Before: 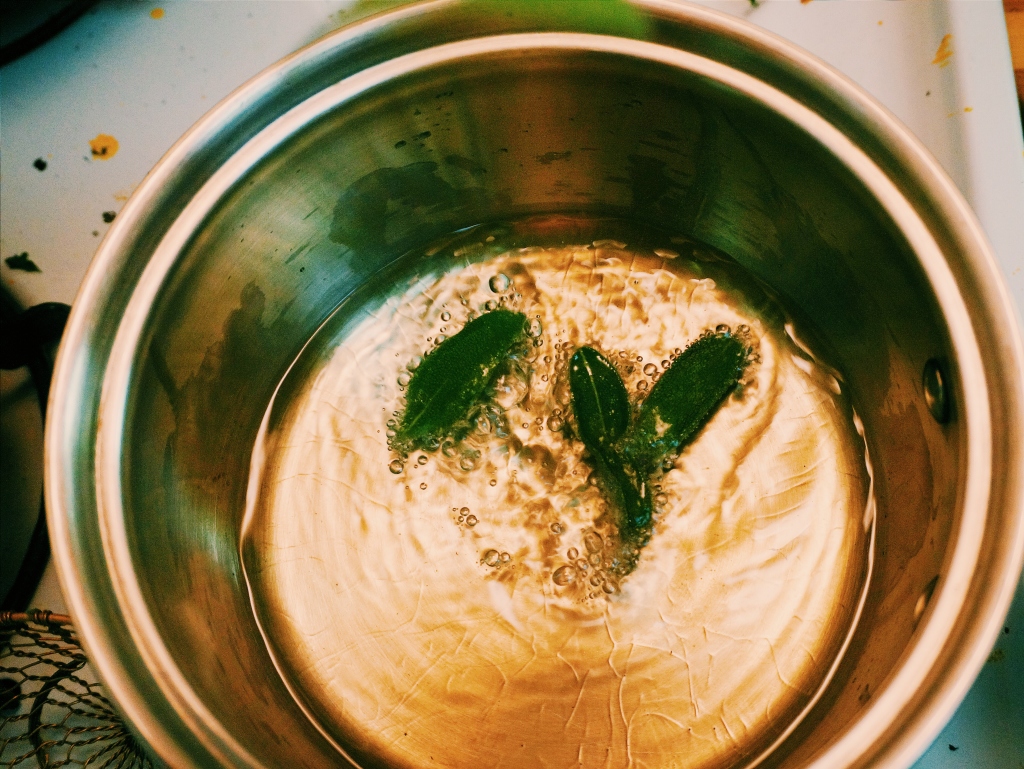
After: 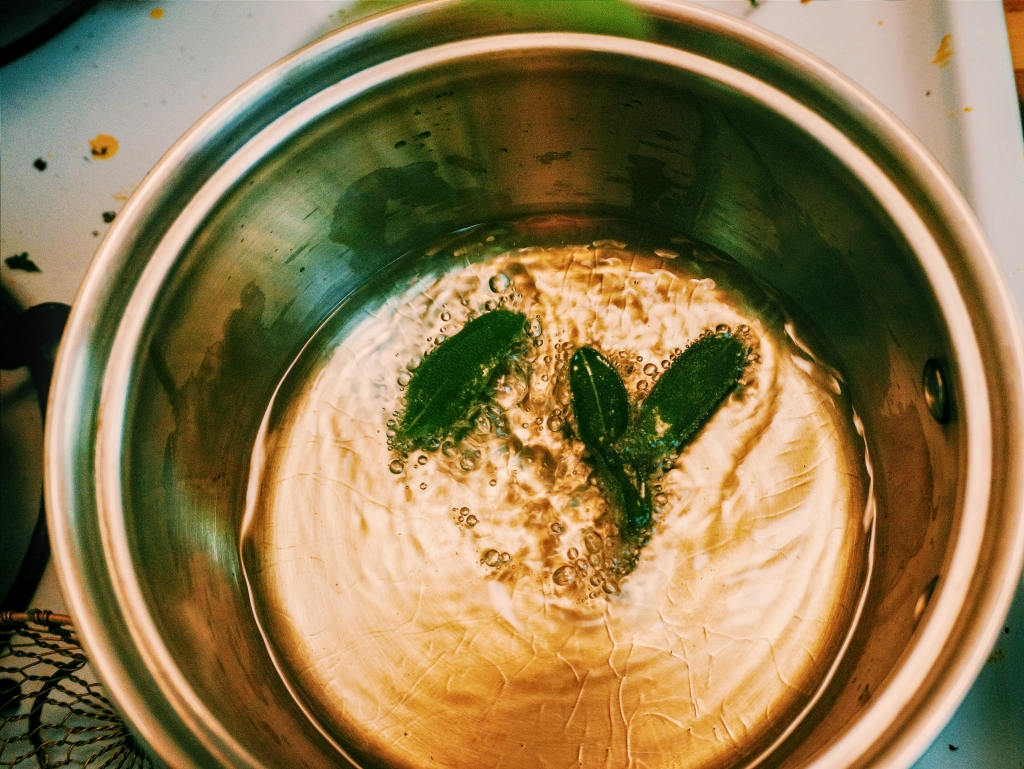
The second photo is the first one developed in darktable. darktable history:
local contrast: on, module defaults
color balance: contrast fulcrum 17.78%
